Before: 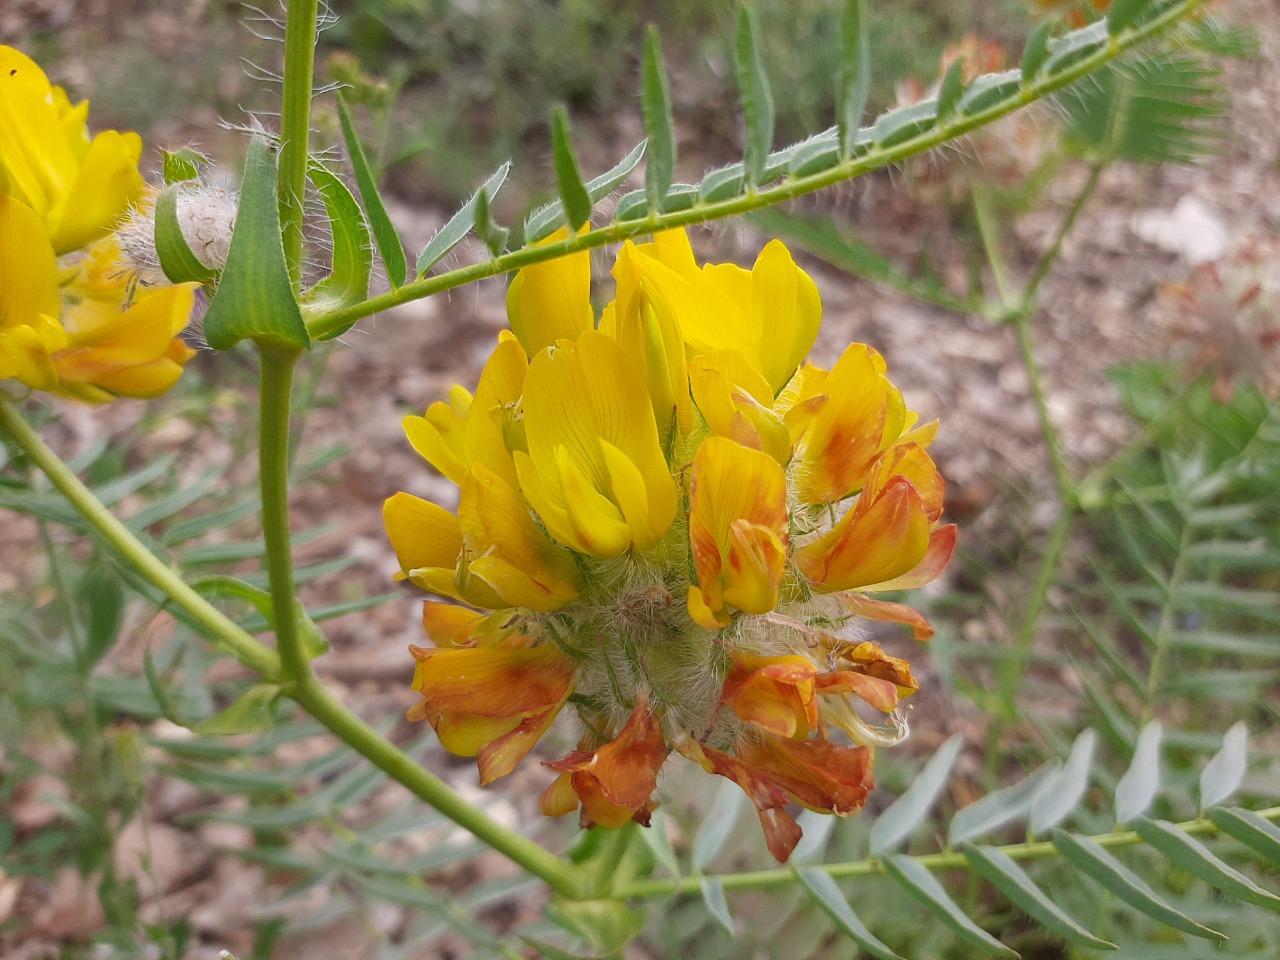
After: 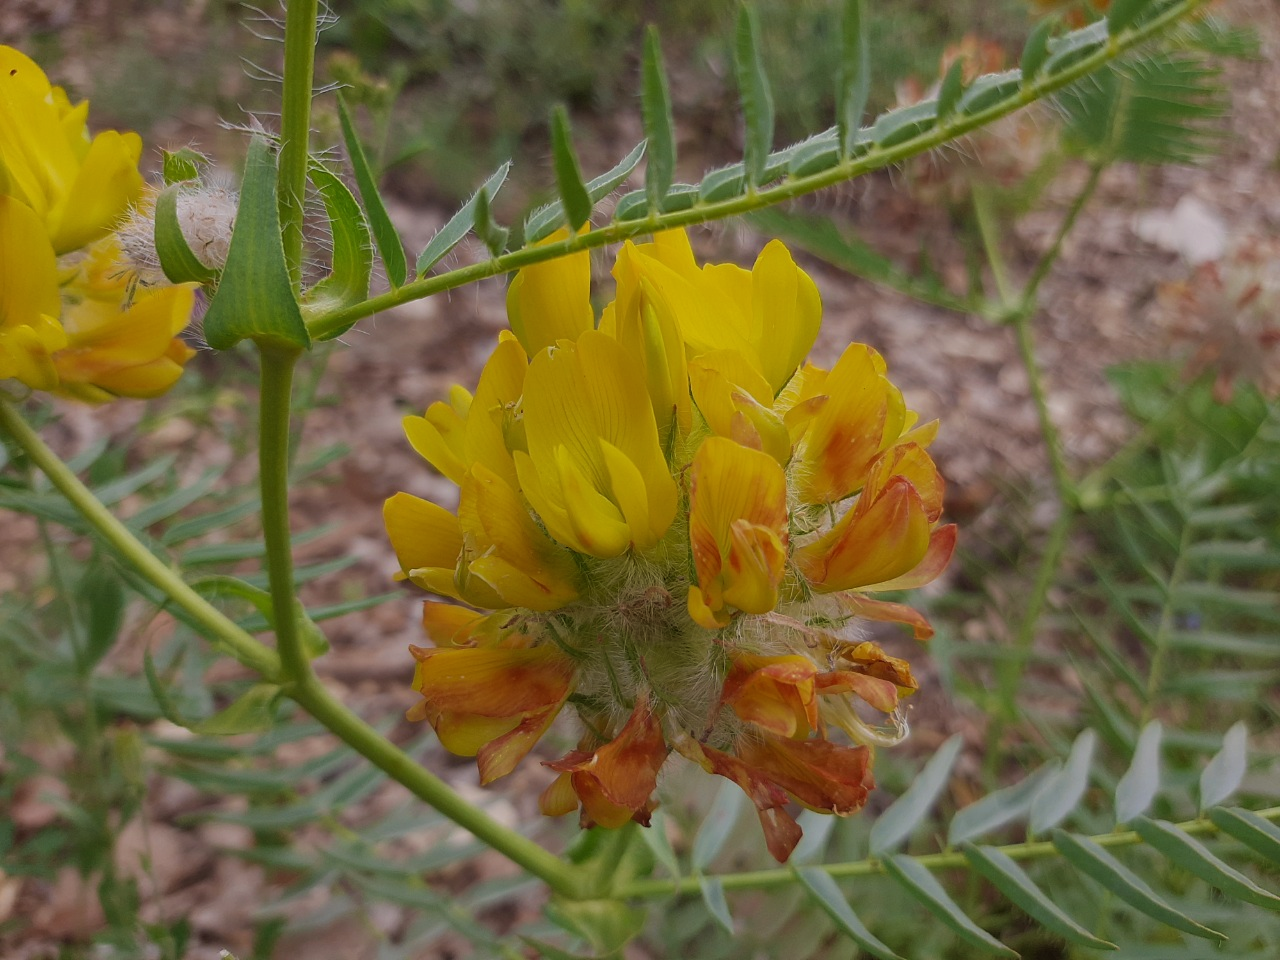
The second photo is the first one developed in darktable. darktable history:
exposure: black level correction 0, exposure -0.703 EV, compensate exposure bias true, compensate highlight preservation false
velvia: on, module defaults
